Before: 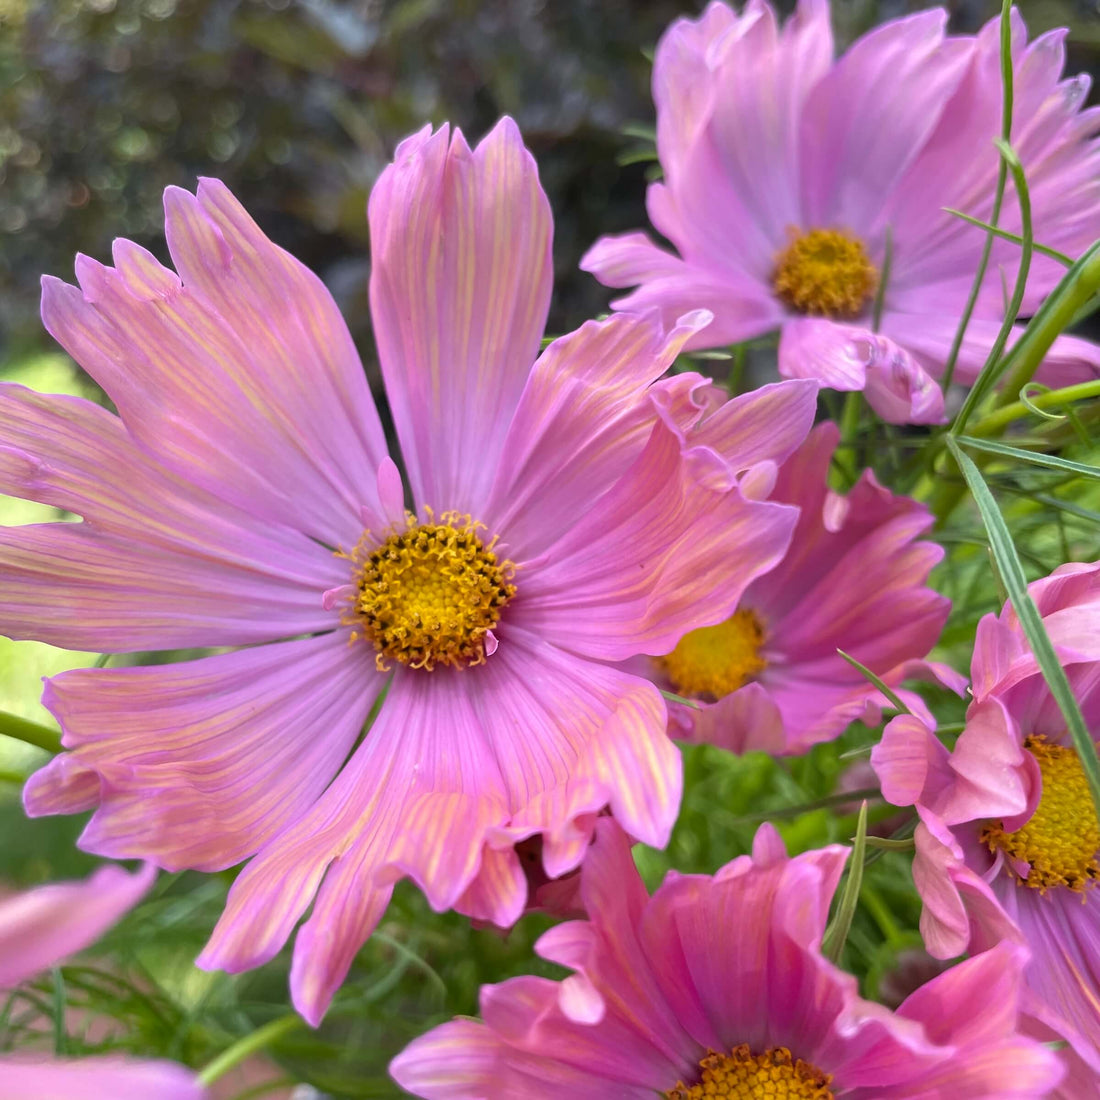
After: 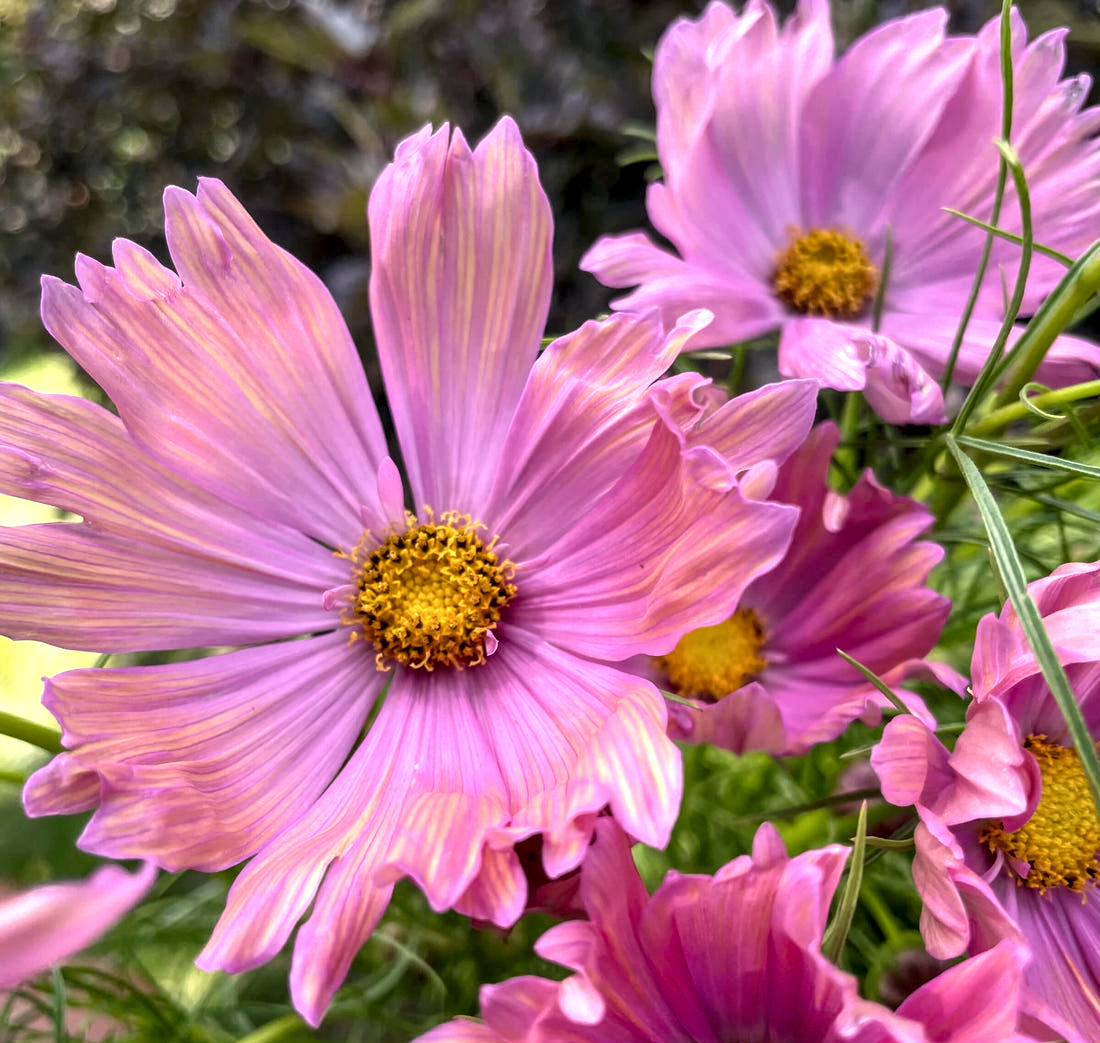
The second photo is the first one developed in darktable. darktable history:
local contrast: highlights 65%, shadows 54%, detail 169%, midtone range 0.514
color correction: highlights a* 5.81, highlights b* 4.84
crop and rotate: top 0%, bottom 5.097%
